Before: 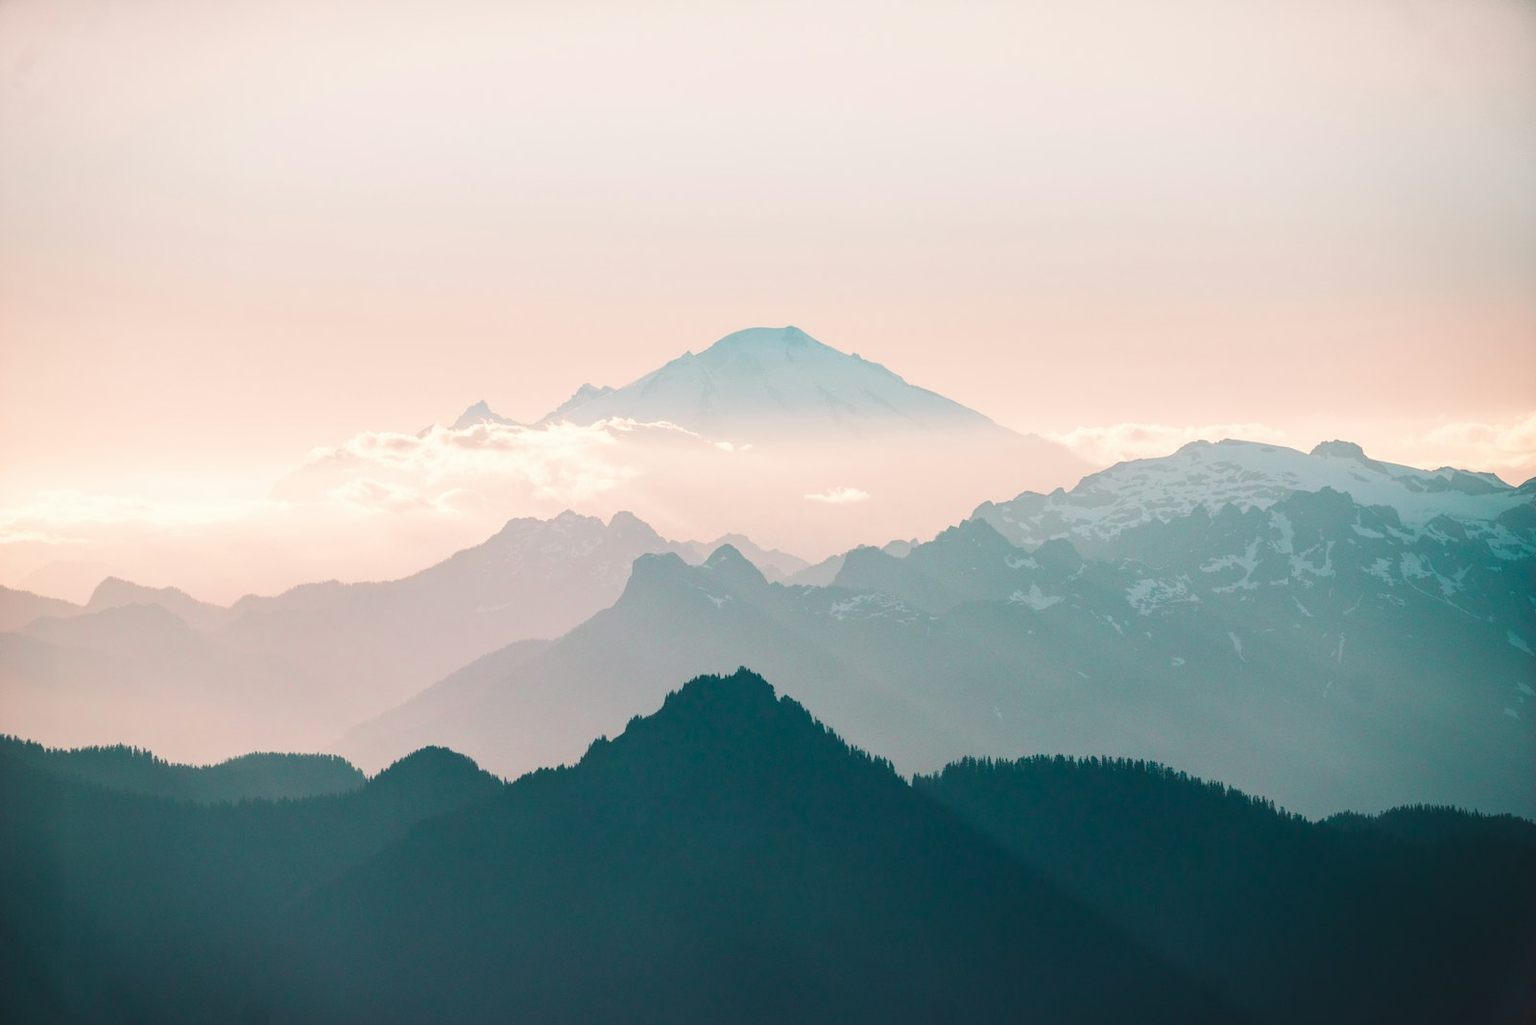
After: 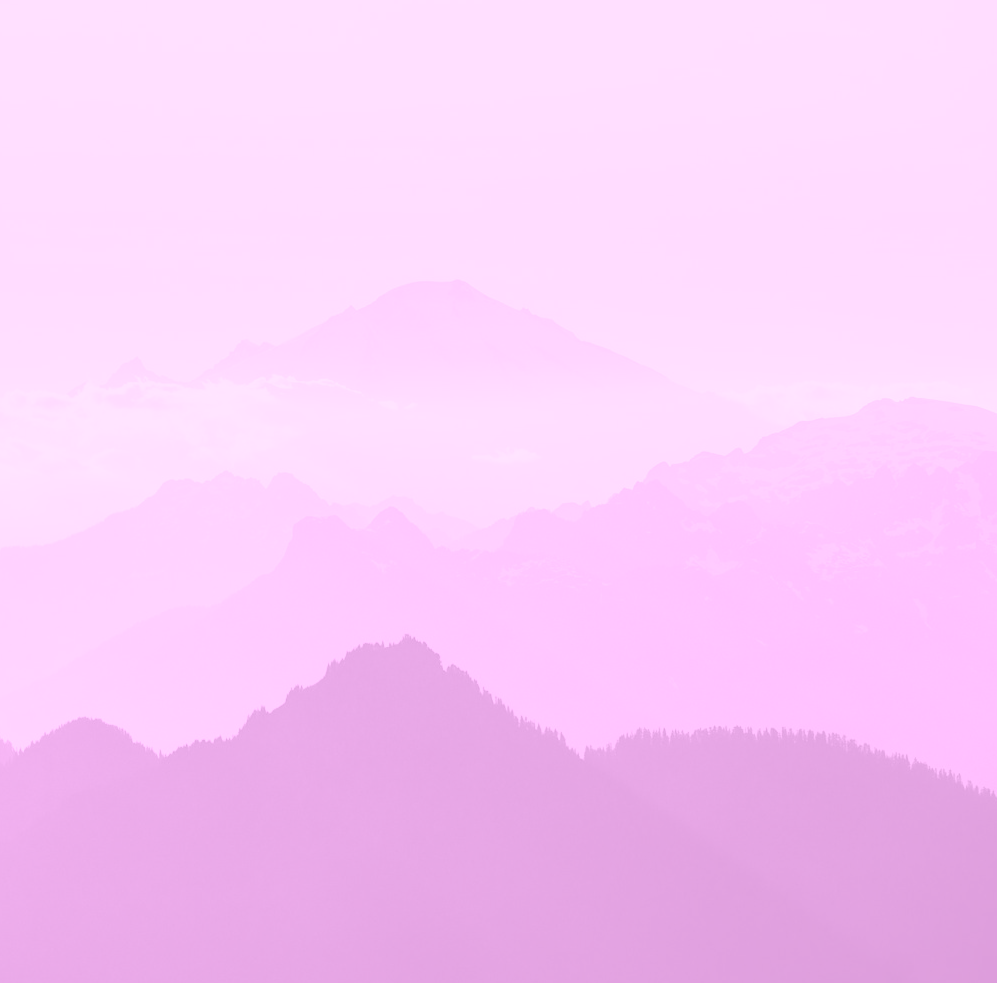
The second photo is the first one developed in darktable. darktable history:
crop and rotate: left 22.918%, top 5.629%, right 14.711%, bottom 2.247%
colorize: hue 331.2°, saturation 75%, source mix 30.28%, lightness 70.52%, version 1
